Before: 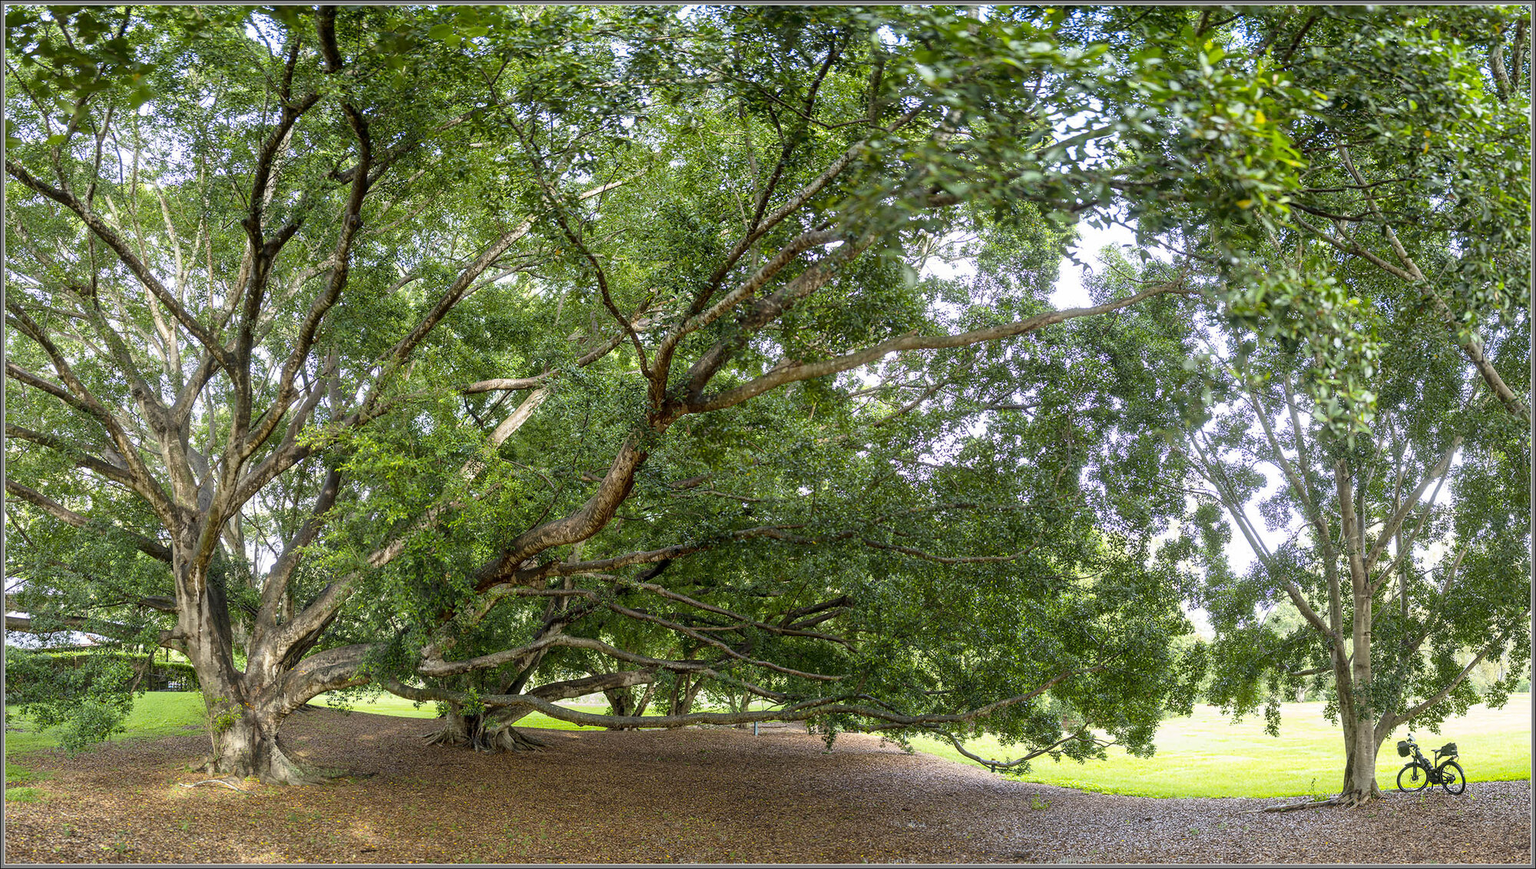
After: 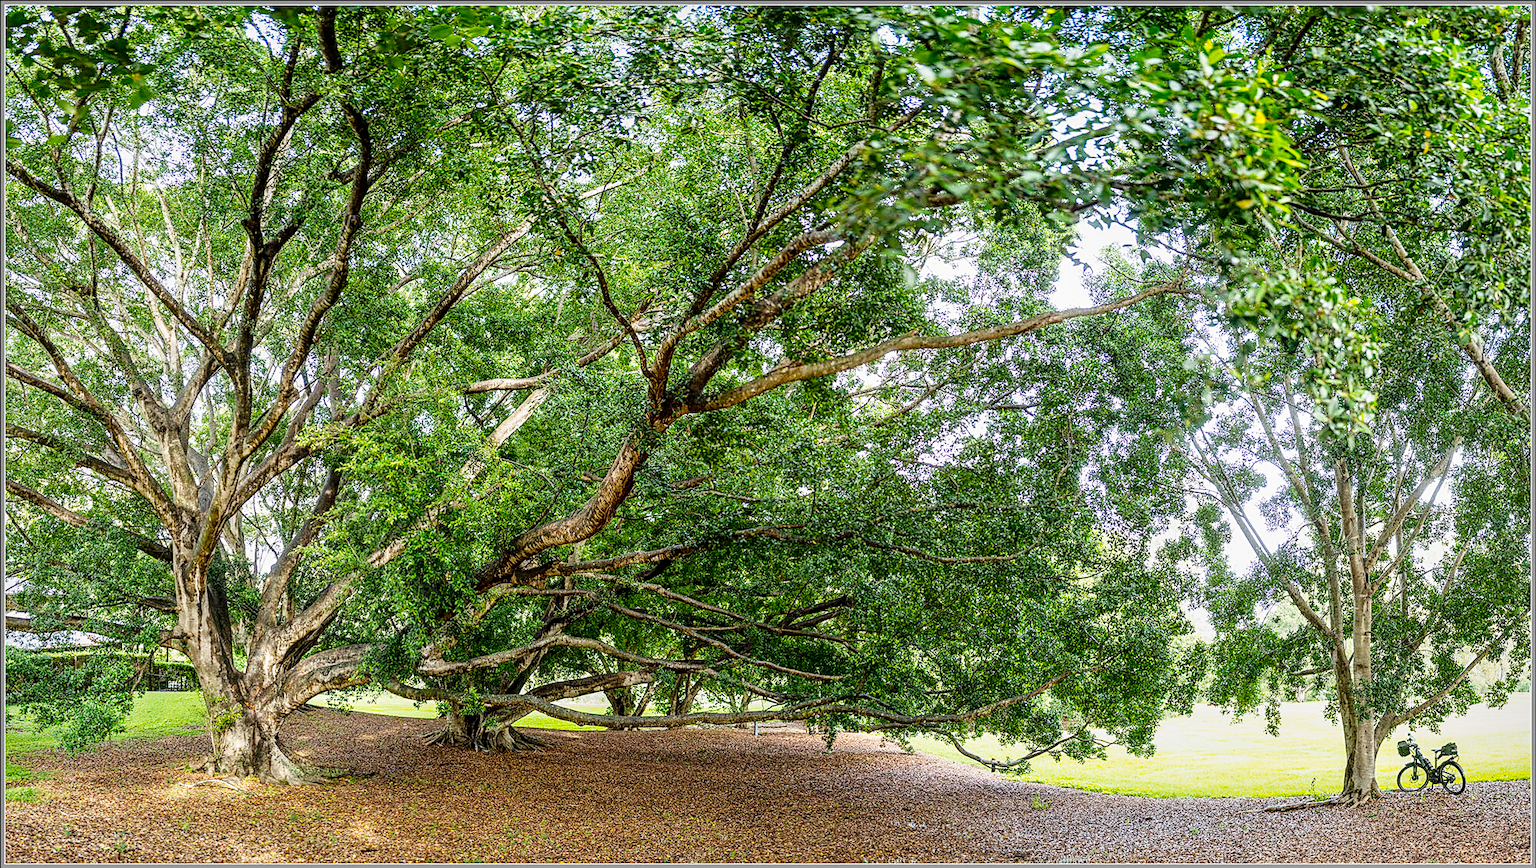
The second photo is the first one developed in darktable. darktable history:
sharpen: on, module defaults
local contrast: on, module defaults
tone curve: curves: ch0 [(0, 0.003) (0.044, 0.032) (0.12, 0.089) (0.19, 0.175) (0.271, 0.294) (0.457, 0.546) (0.588, 0.71) (0.701, 0.815) (0.86, 0.922) (1, 0.982)]; ch1 [(0, 0) (0.247, 0.215) (0.433, 0.382) (0.466, 0.426) (0.493, 0.481) (0.501, 0.5) (0.517, 0.524) (0.557, 0.582) (0.598, 0.651) (0.671, 0.735) (0.796, 0.85) (1, 1)]; ch2 [(0, 0) (0.249, 0.216) (0.357, 0.317) (0.448, 0.432) (0.478, 0.492) (0.498, 0.499) (0.517, 0.53) (0.537, 0.57) (0.569, 0.623) (0.61, 0.663) (0.706, 0.75) (0.808, 0.809) (0.991, 0.968)], preserve colors none
